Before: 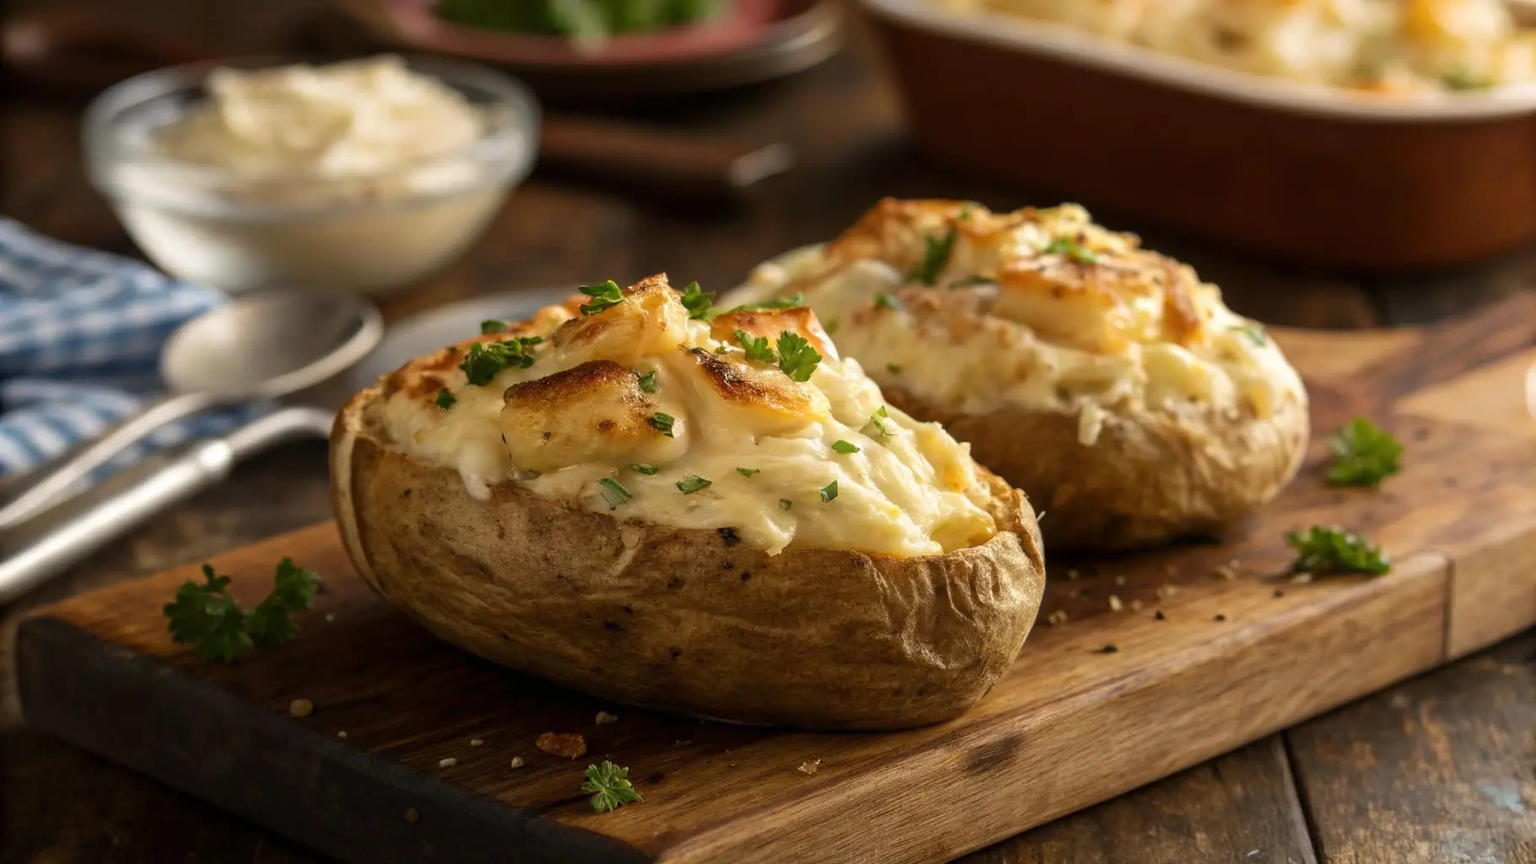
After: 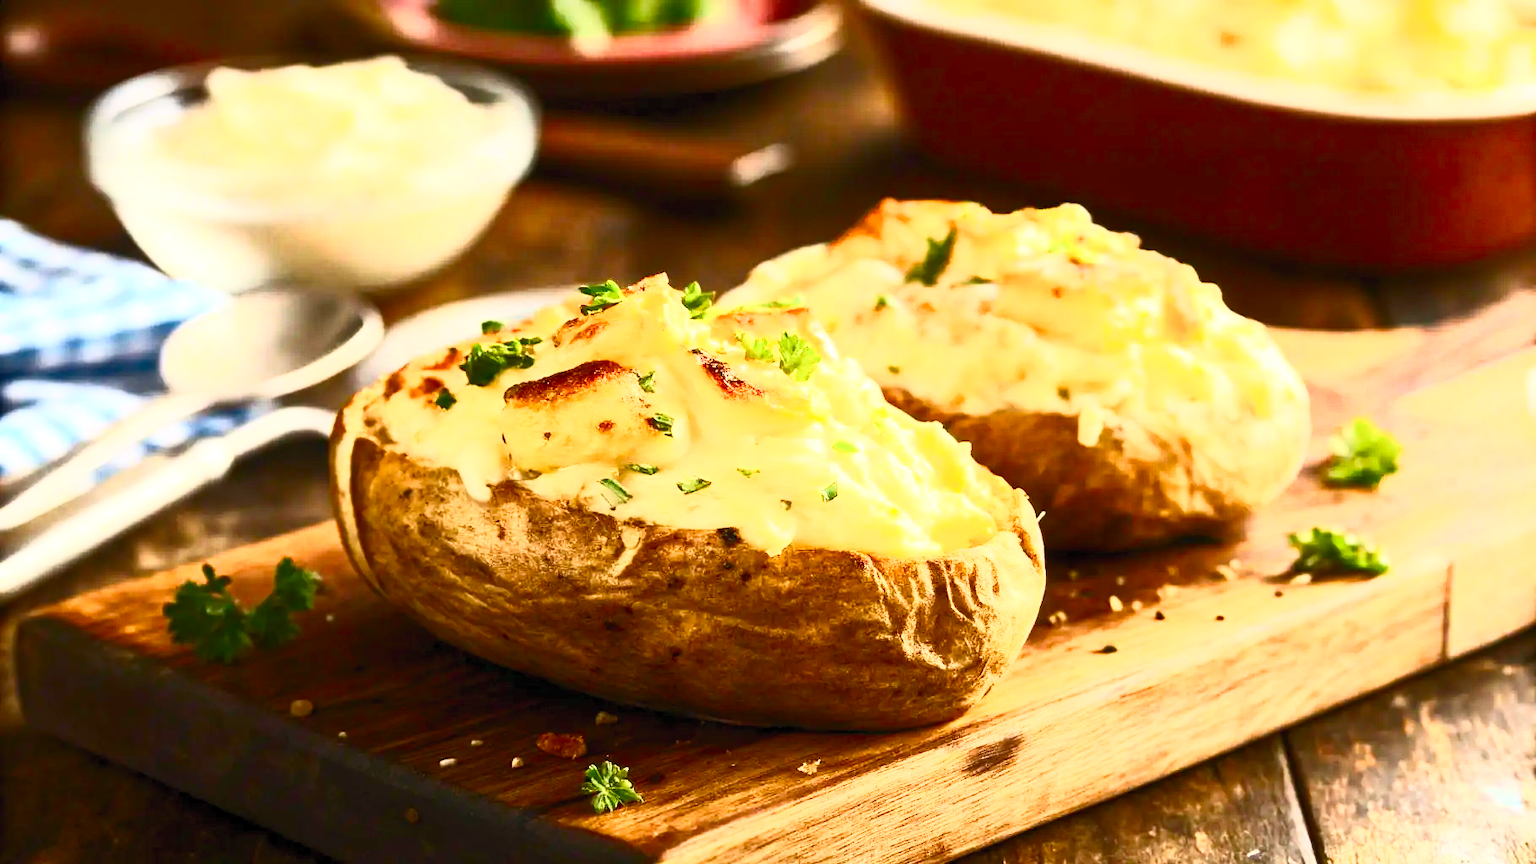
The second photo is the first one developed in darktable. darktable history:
base curve: curves: ch0 [(0, 0) (0.297, 0.298) (1, 1)], preserve colors none
contrast brightness saturation: contrast 0.848, brightness 0.597, saturation 0.57
color balance rgb: perceptual saturation grading › global saturation 0.936%, perceptual saturation grading › highlights -31.243%, perceptual saturation grading › mid-tones 5.996%, perceptual saturation grading › shadows 16.965%, global vibrance 20%
exposure: black level correction 0.001, exposure 0.956 EV, compensate exposure bias true, compensate highlight preservation false
